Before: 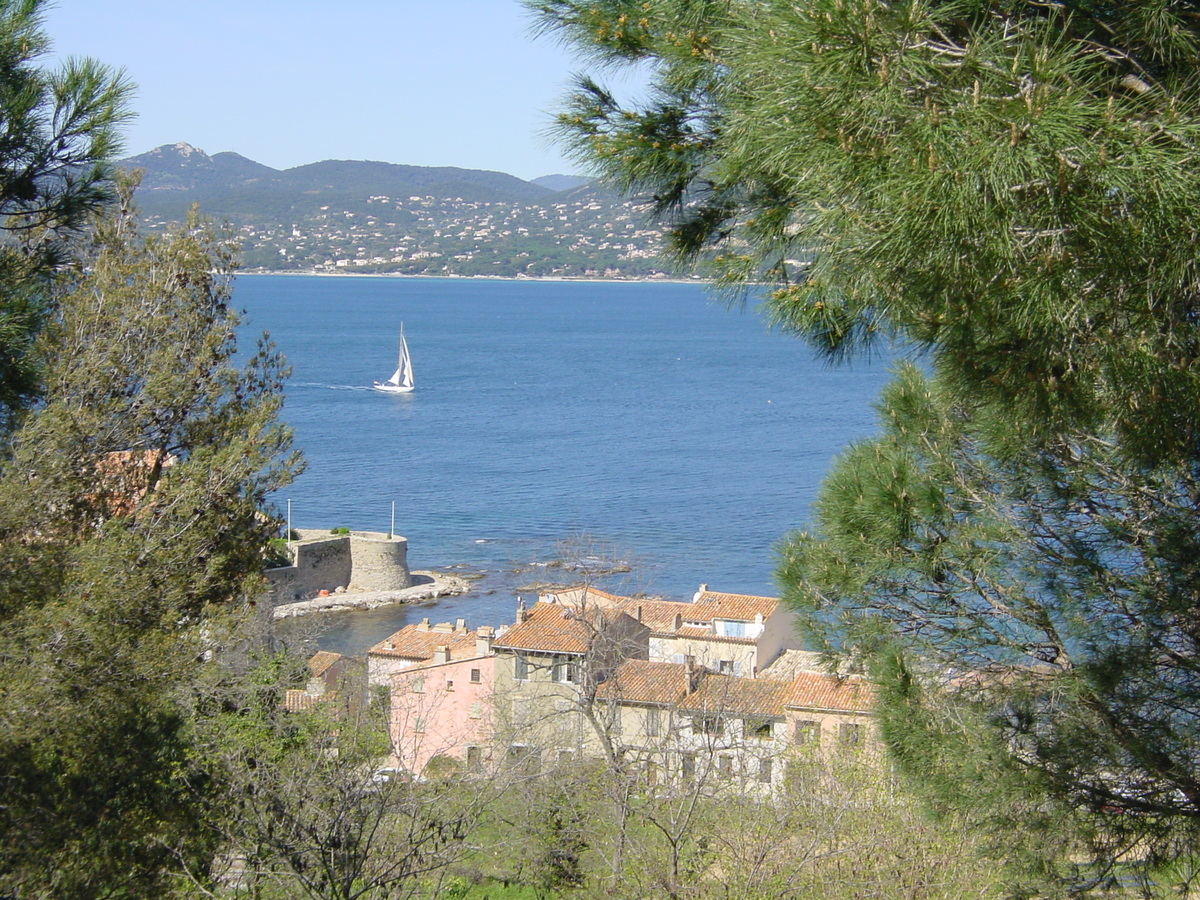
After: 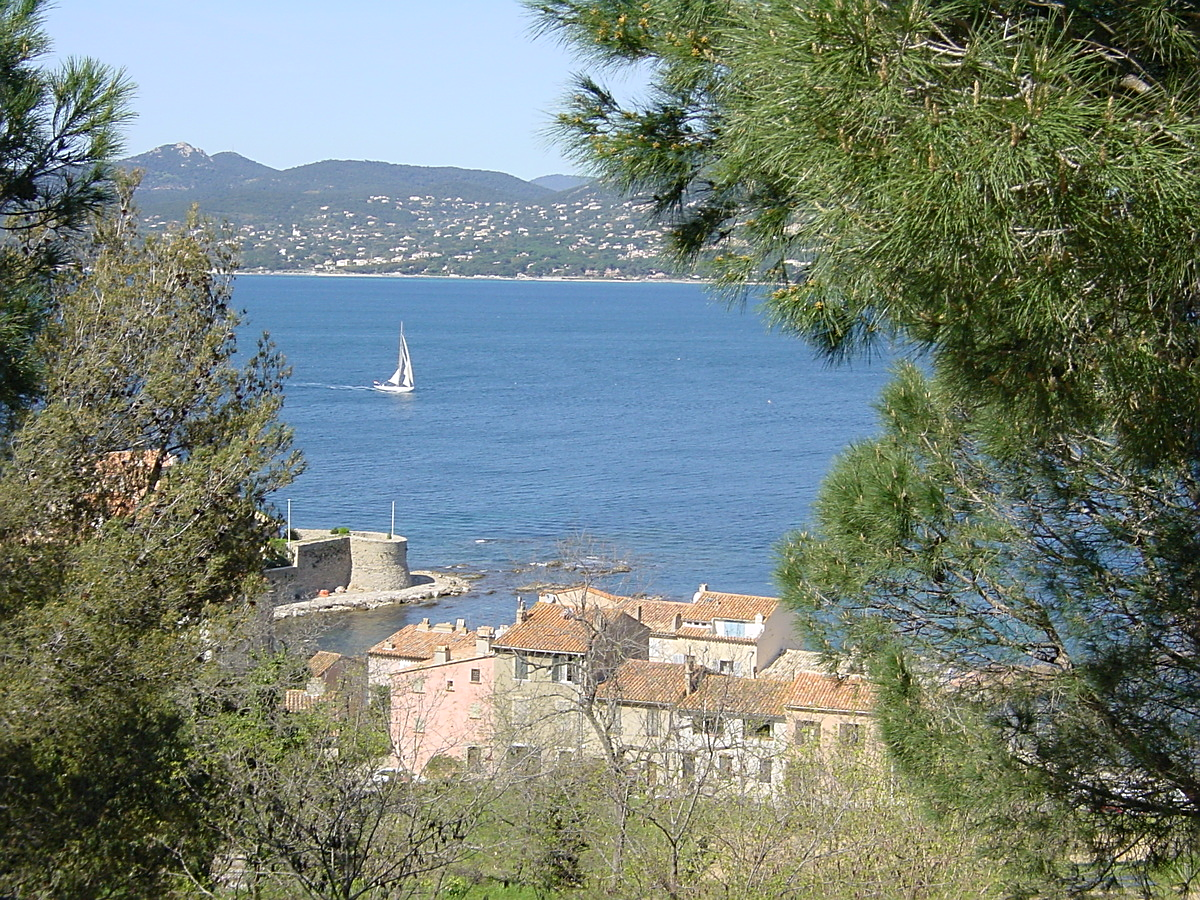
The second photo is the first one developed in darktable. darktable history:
sharpen: amount 0.5
shadows and highlights: shadows -29.91, highlights 29.9
